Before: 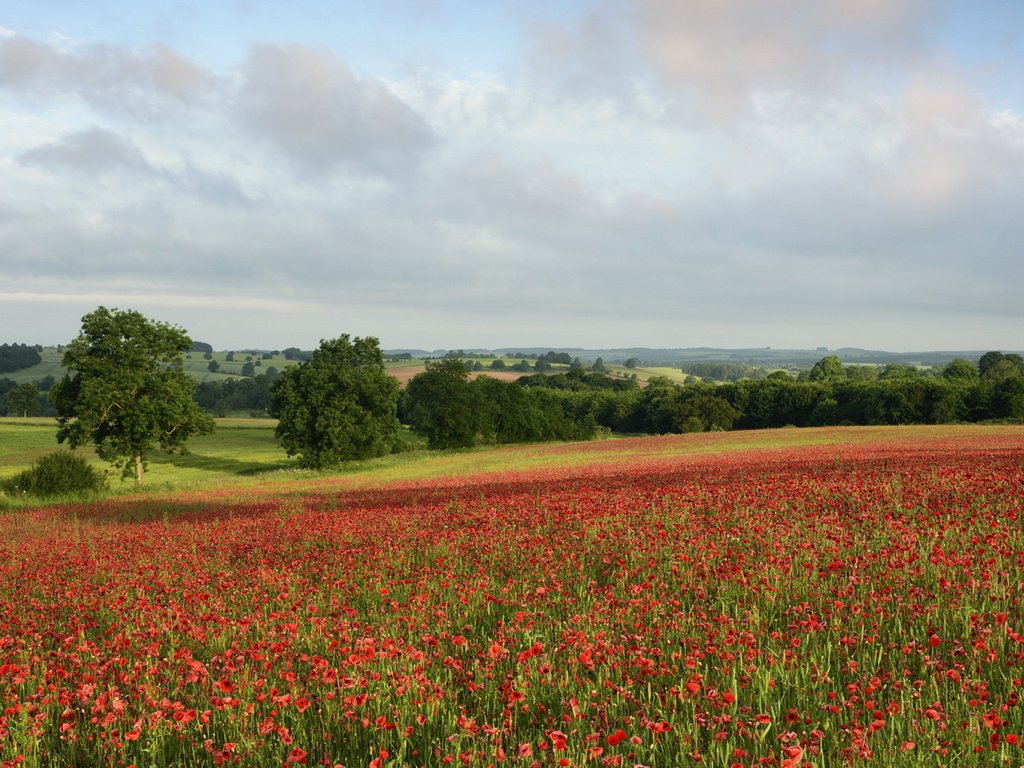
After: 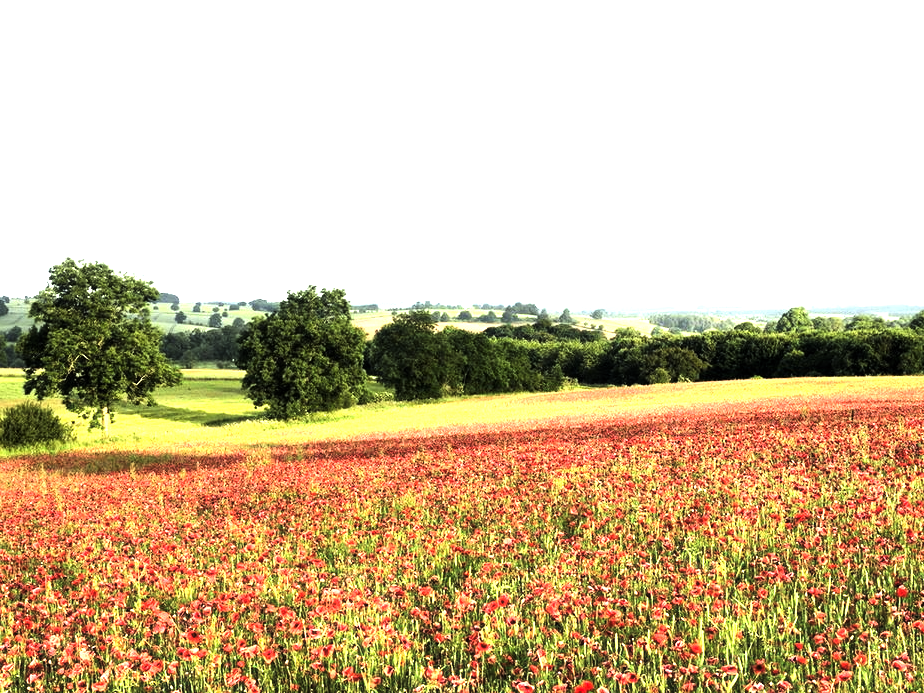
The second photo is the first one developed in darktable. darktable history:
exposure: black level correction 0.001, exposure 0.014 EV, compensate highlight preservation false
crop: left 3.305%, top 6.436%, right 6.389%, bottom 3.258%
levels: levels [0.044, 0.475, 0.791]
base curve: curves: ch0 [(0, 0) (0.018, 0.026) (0.143, 0.37) (0.33, 0.731) (0.458, 0.853) (0.735, 0.965) (0.905, 0.986) (1, 1)]
haze removal: strength -0.05
